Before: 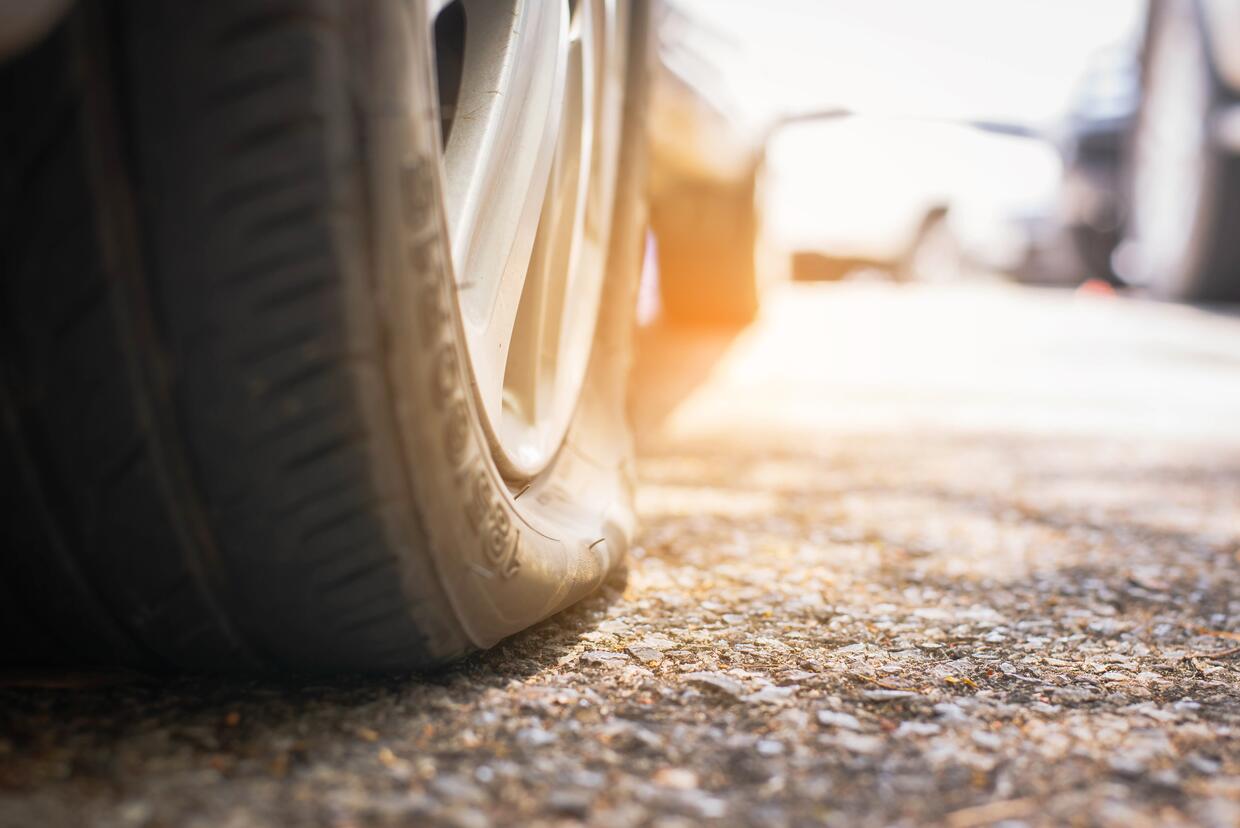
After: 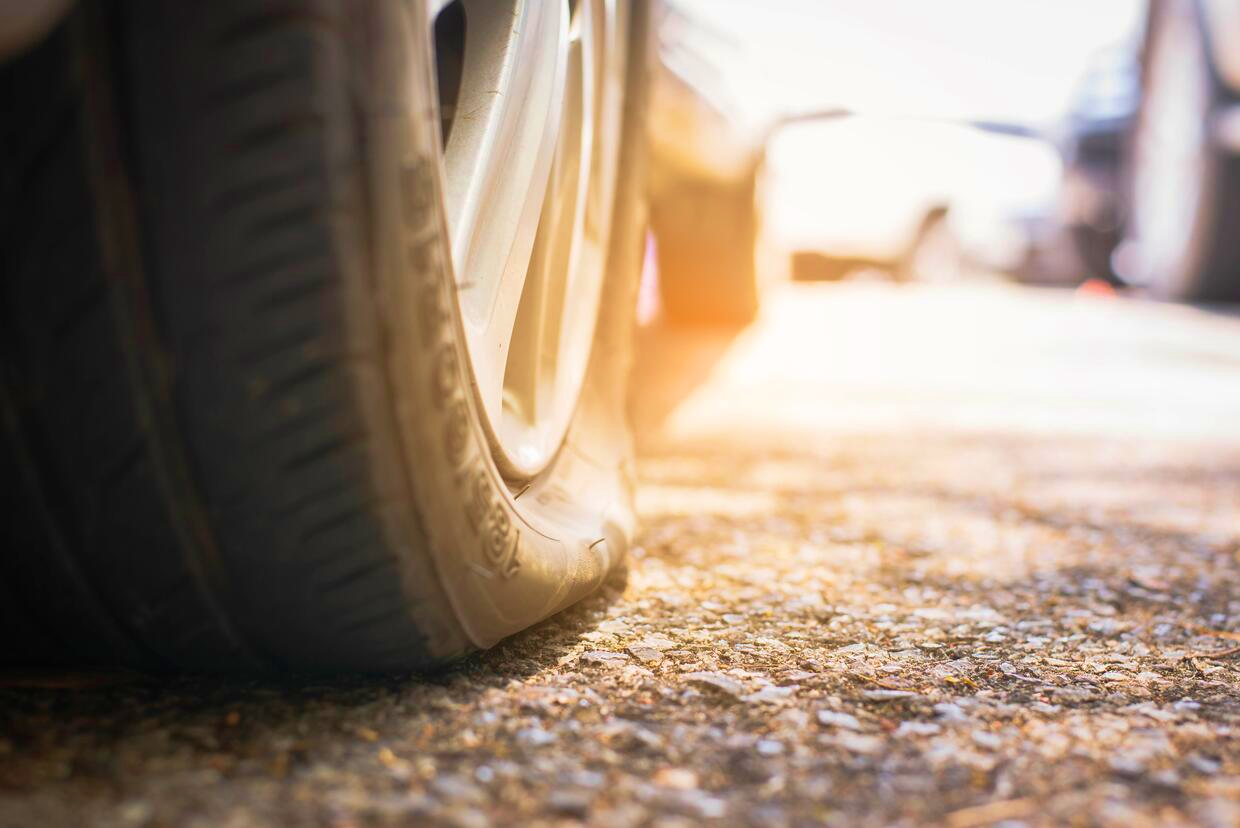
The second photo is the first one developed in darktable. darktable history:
velvia: strength 50%
white balance: emerald 1
